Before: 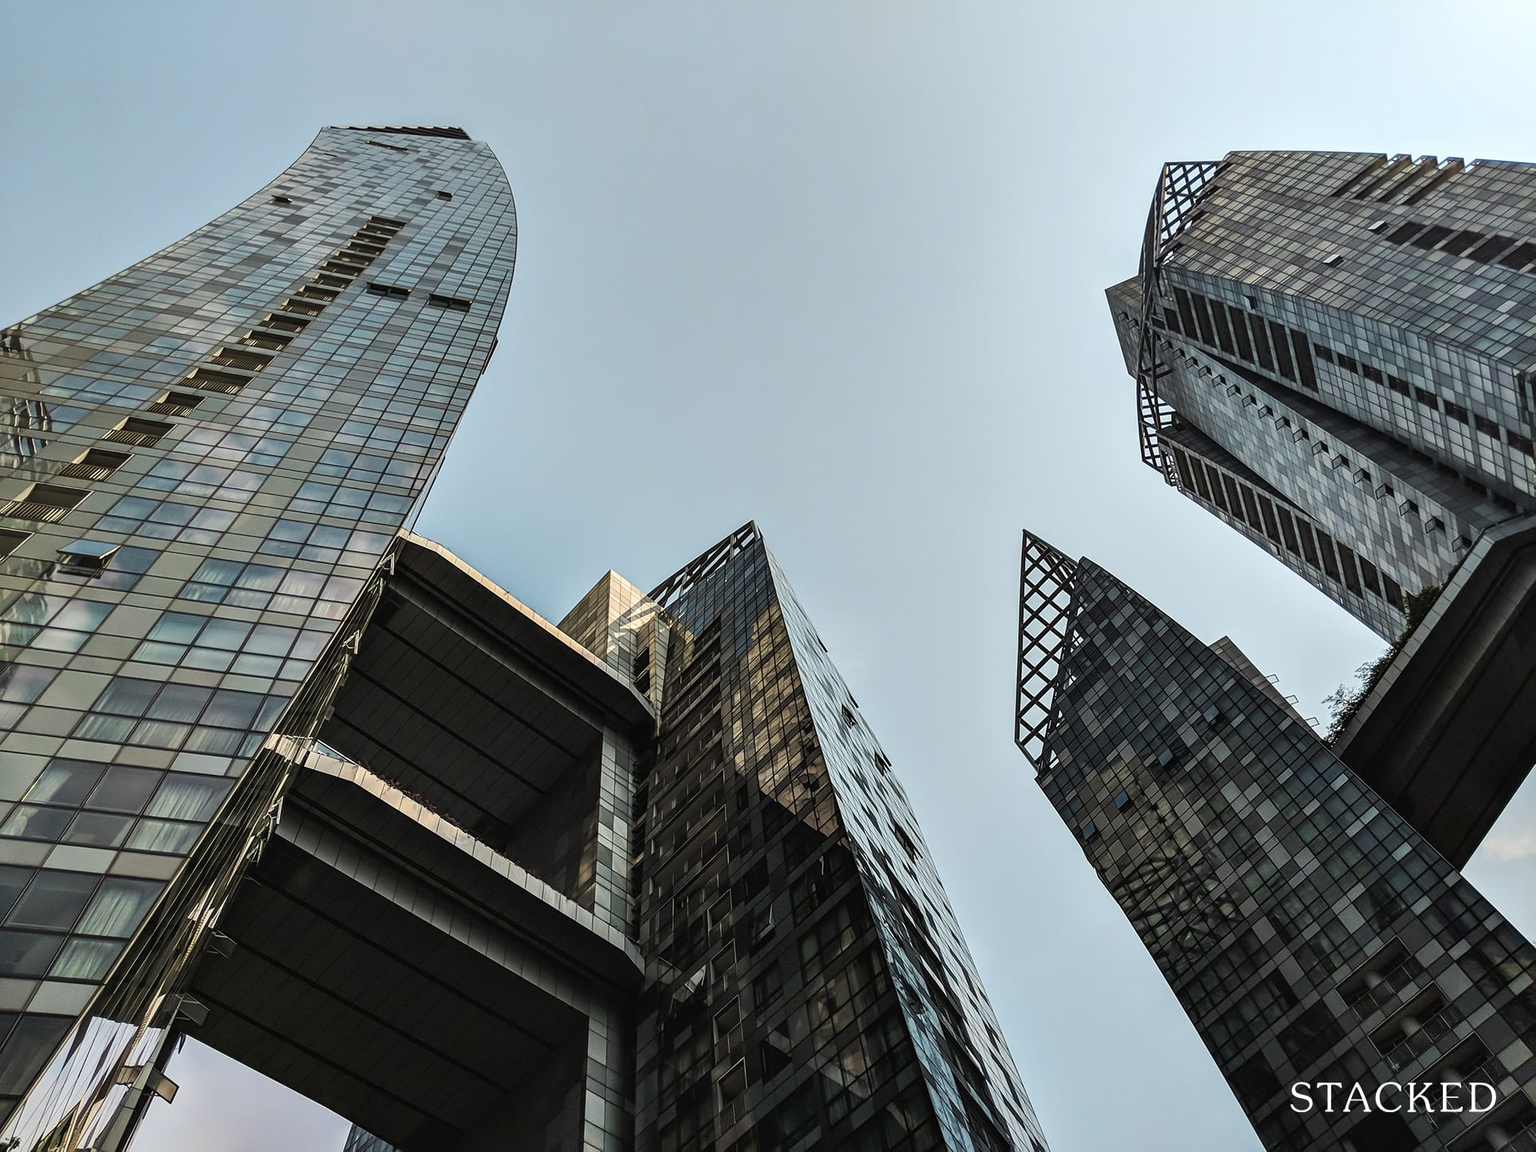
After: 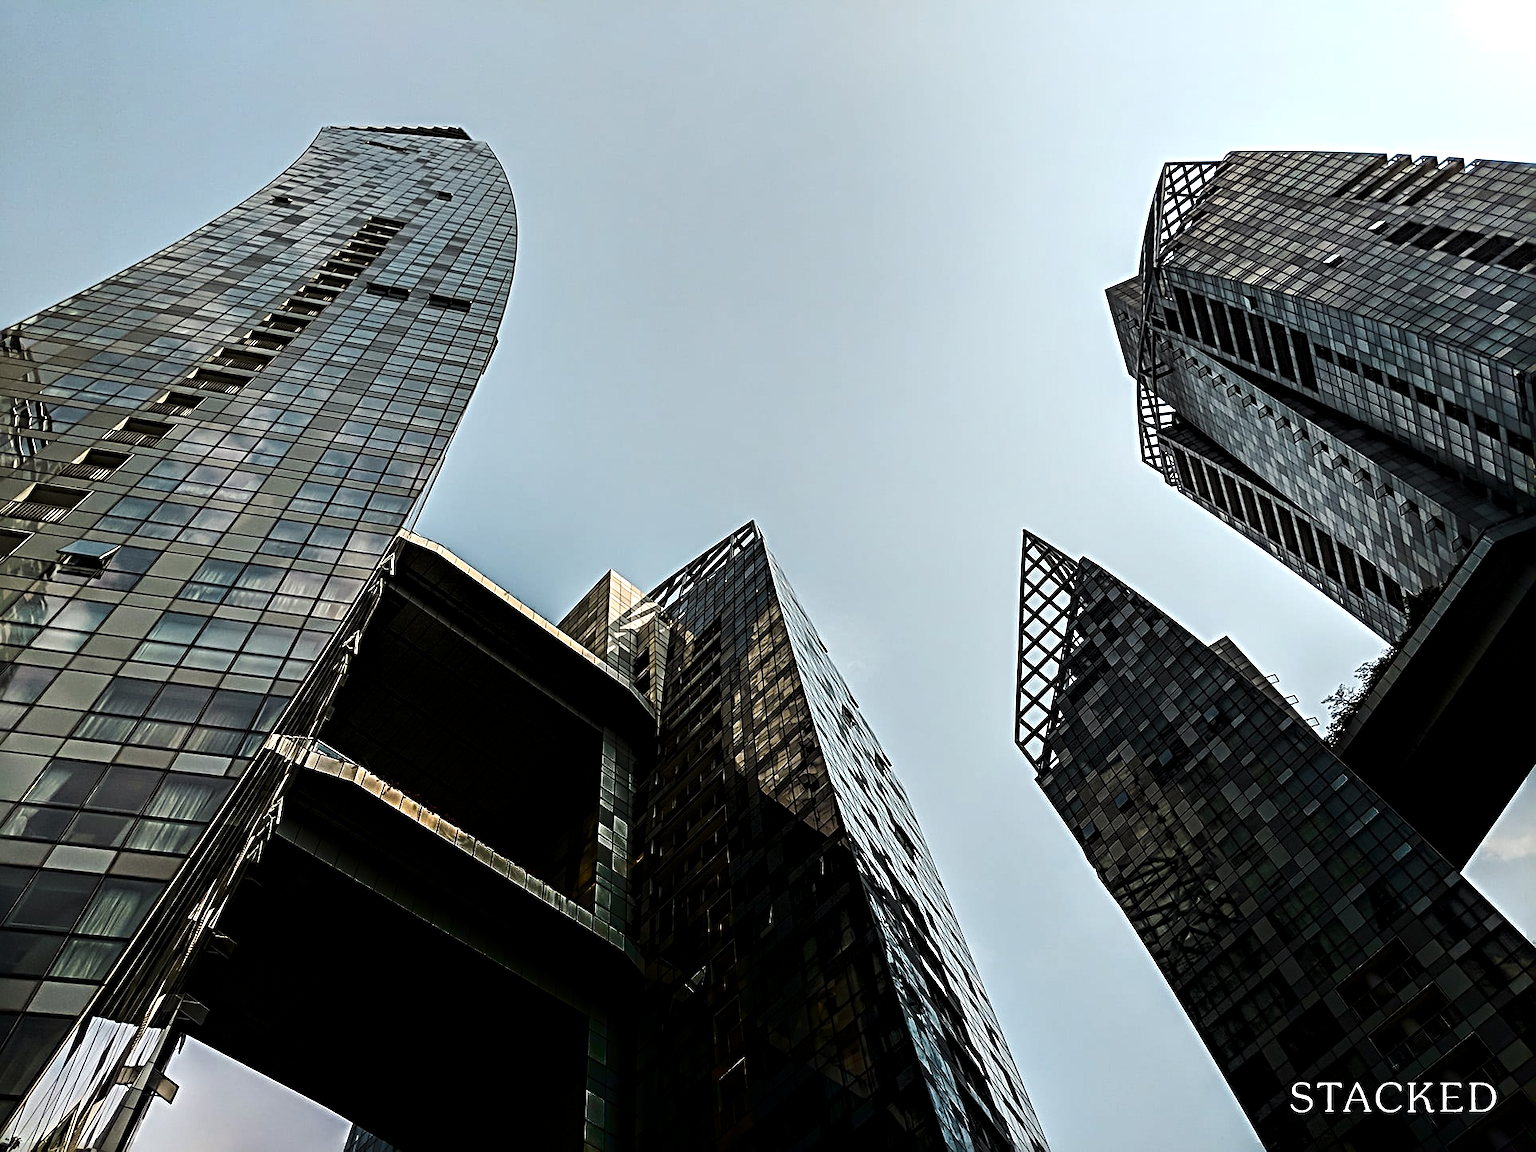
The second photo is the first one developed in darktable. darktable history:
sharpen: radius 4.84
shadows and highlights: shadows -68.43, highlights 35.13, soften with gaussian
exposure: black level correction 0.007, exposure 0.104 EV, compensate highlight preservation false
levels: levels [0.029, 0.545, 0.971]
